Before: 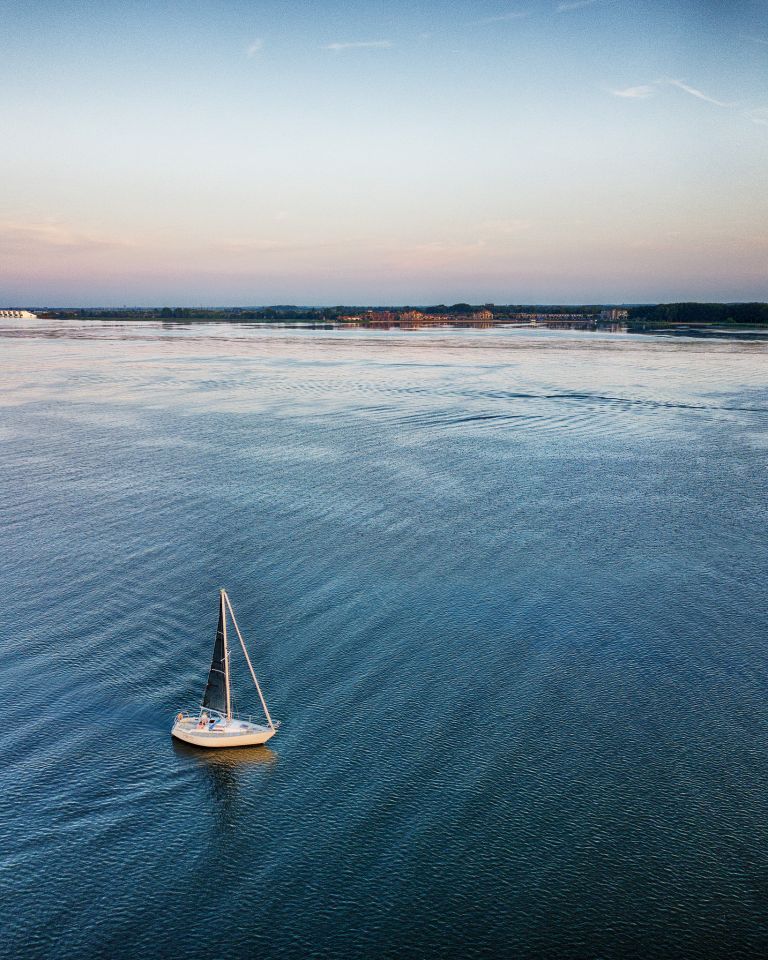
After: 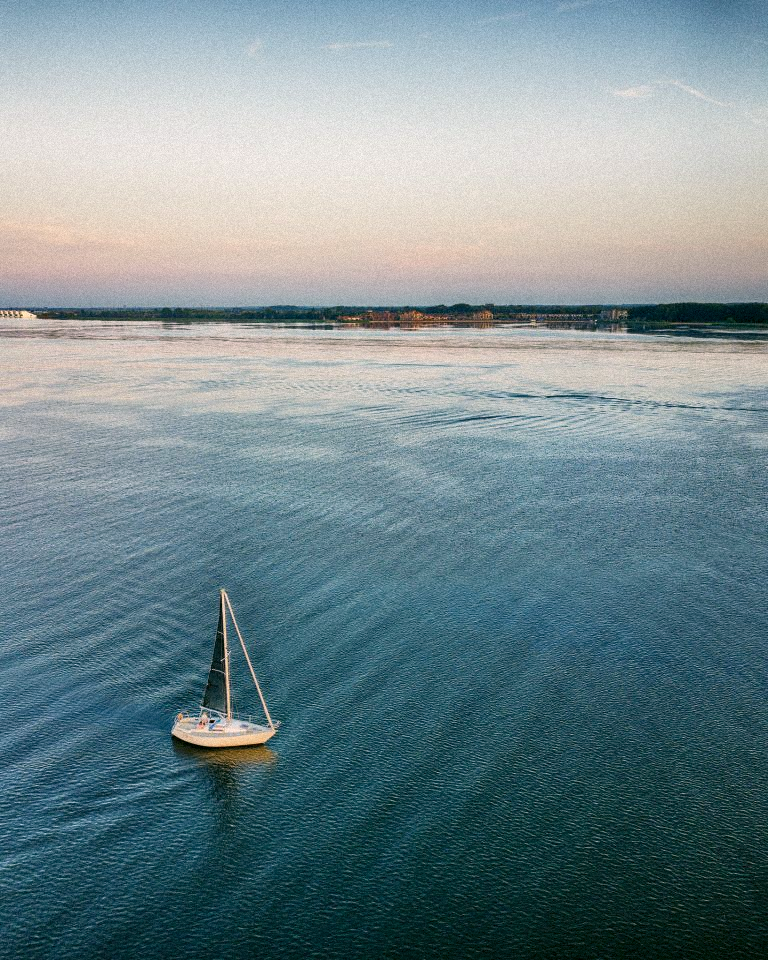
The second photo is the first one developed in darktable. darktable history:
color correction: highlights a* 4.02, highlights b* 4.98, shadows a* -7.55, shadows b* 4.98
grain: mid-tones bias 0%
